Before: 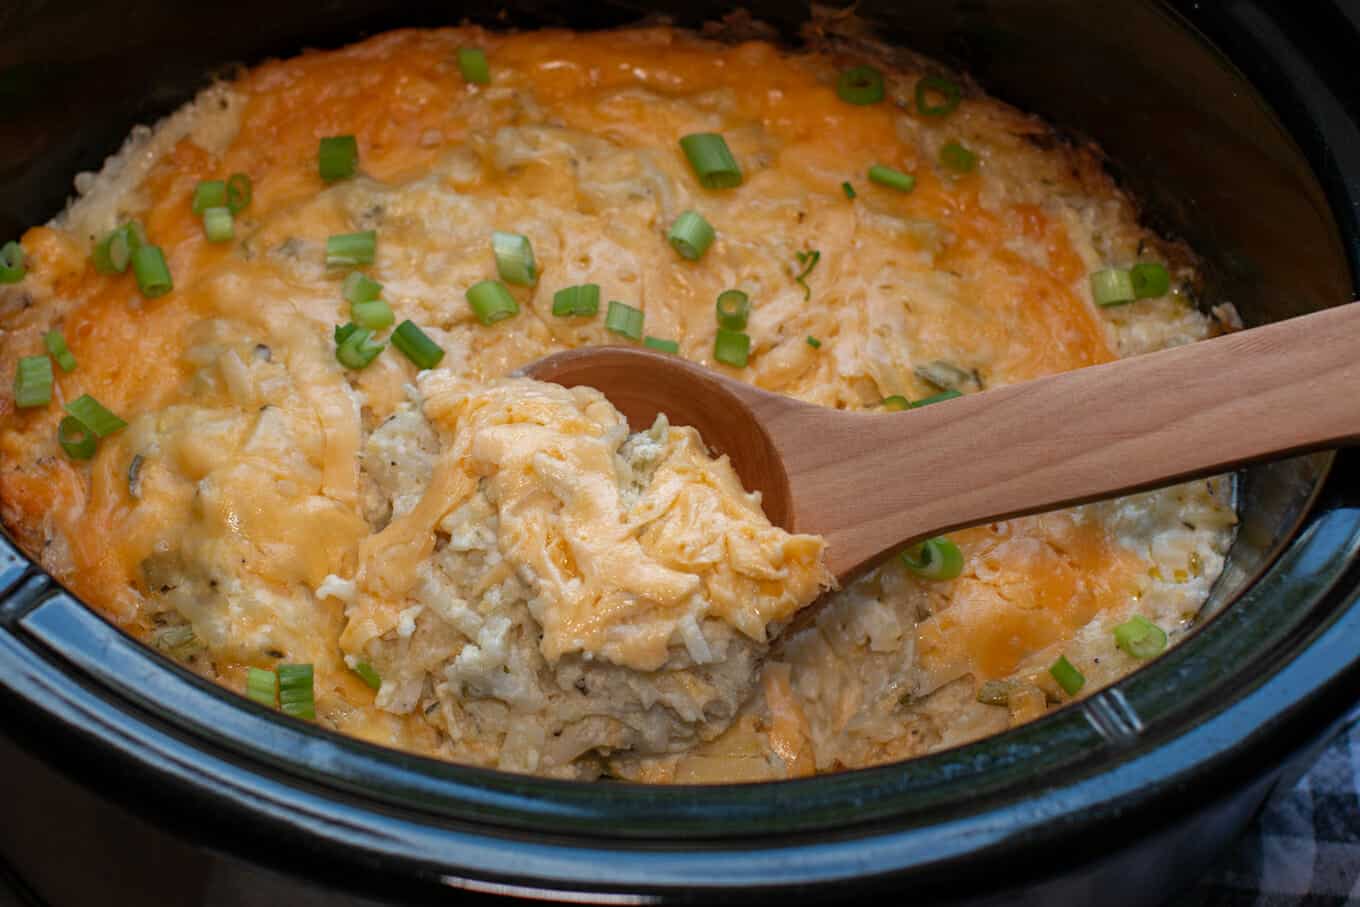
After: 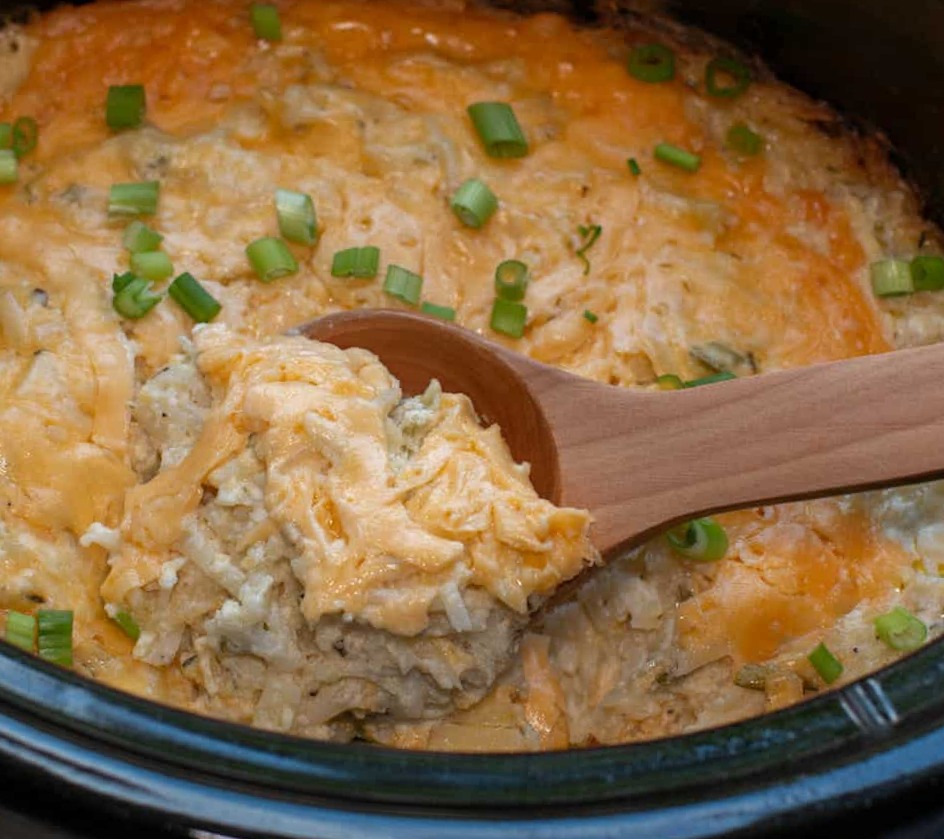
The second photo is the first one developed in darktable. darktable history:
crop and rotate: angle -3.12°, left 14.239%, top 0.036%, right 10.762%, bottom 0.02%
